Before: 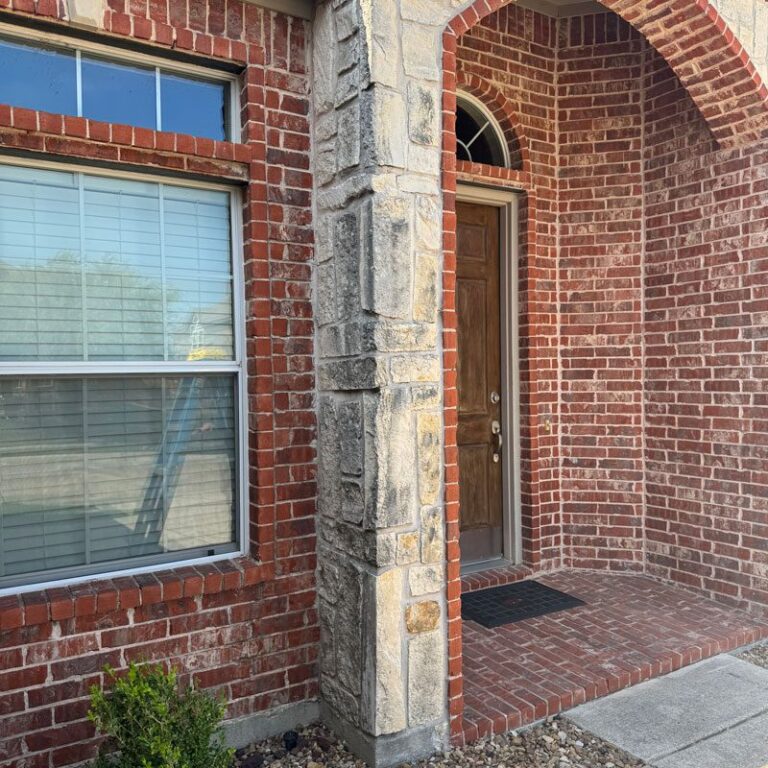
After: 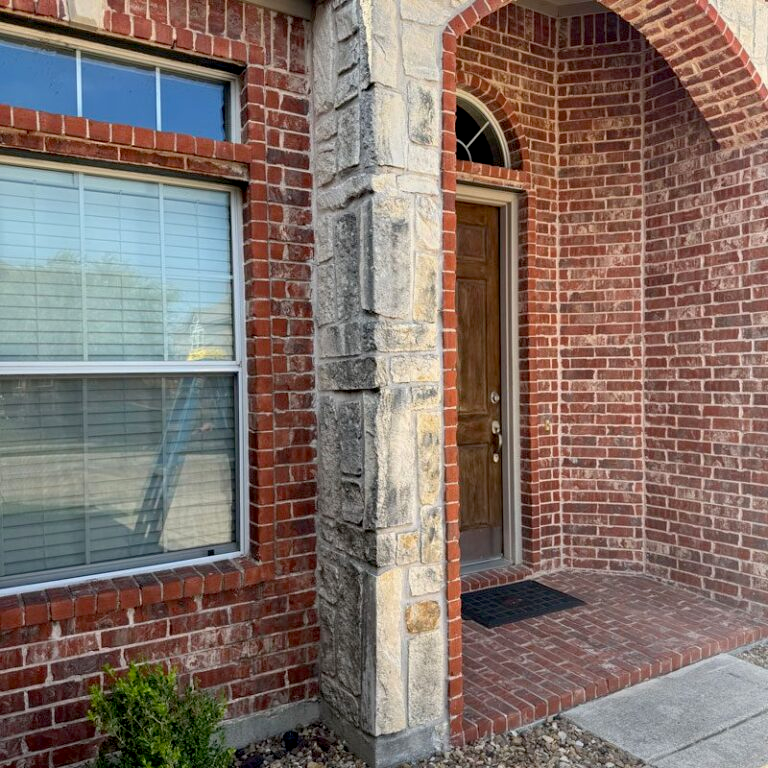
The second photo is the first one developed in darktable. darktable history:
exposure: black level correction 0.012, compensate highlight preservation false
